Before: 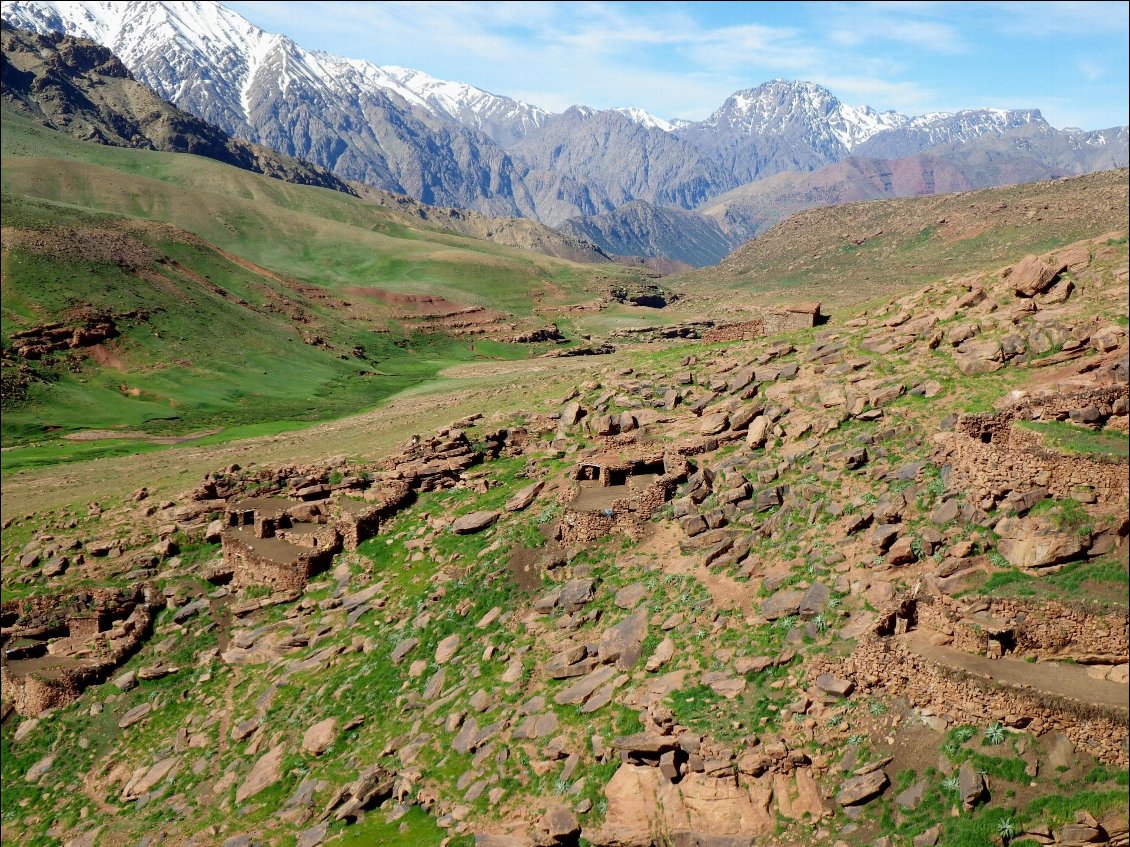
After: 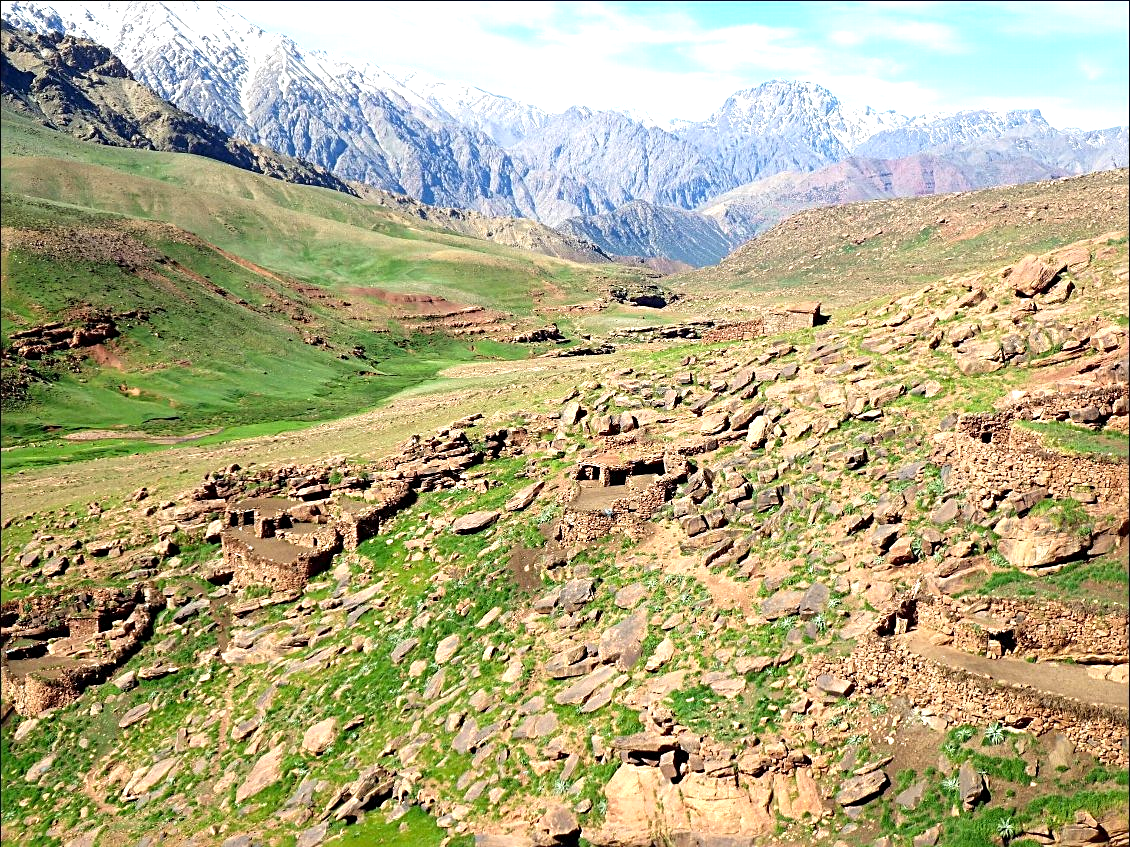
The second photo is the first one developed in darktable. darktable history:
exposure: exposure 0.92 EV, compensate exposure bias true, compensate highlight preservation false
sharpen: radius 2.766
